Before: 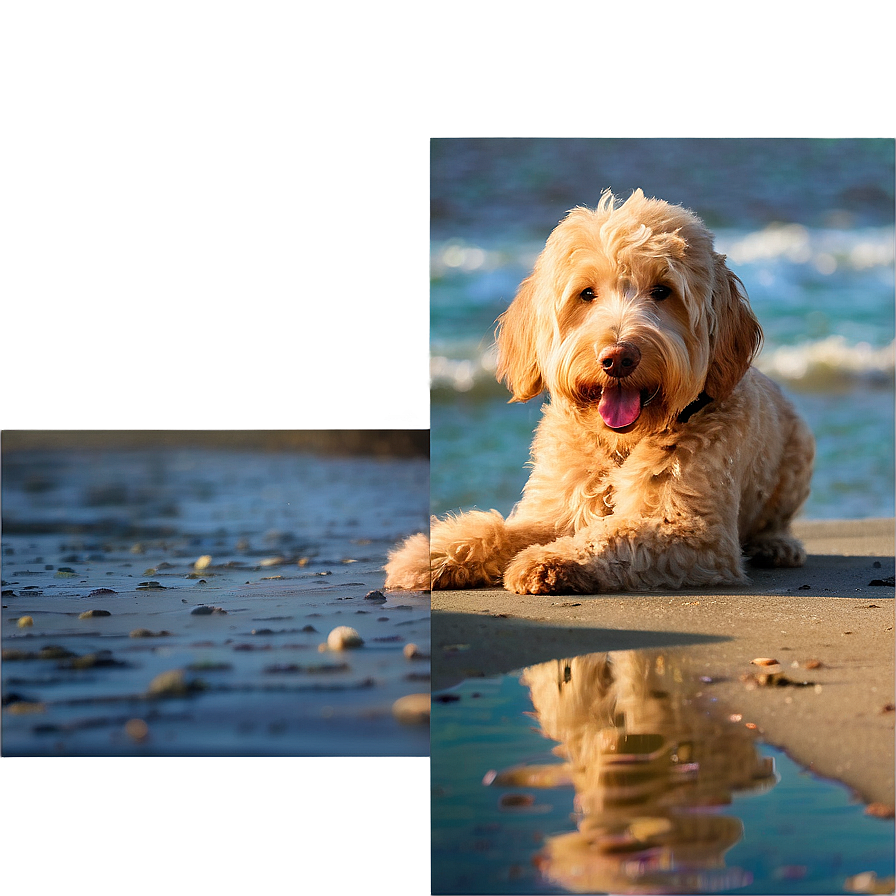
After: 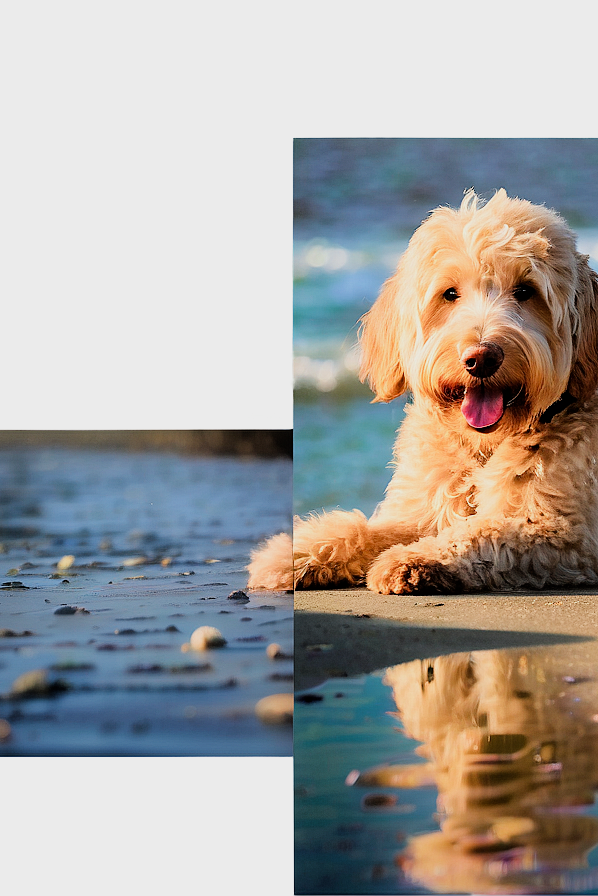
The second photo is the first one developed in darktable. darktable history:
crop: left 15.372%, right 17.844%
tone equalizer: -8 EV -0.72 EV, -7 EV -0.666 EV, -6 EV -0.635 EV, -5 EV -0.373 EV, -3 EV 0.398 EV, -2 EV 0.6 EV, -1 EV 0.693 EV, +0 EV 0.743 EV, mask exposure compensation -0.494 EV
filmic rgb: black relative exposure -7.65 EV, white relative exposure 4.56 EV, hardness 3.61
